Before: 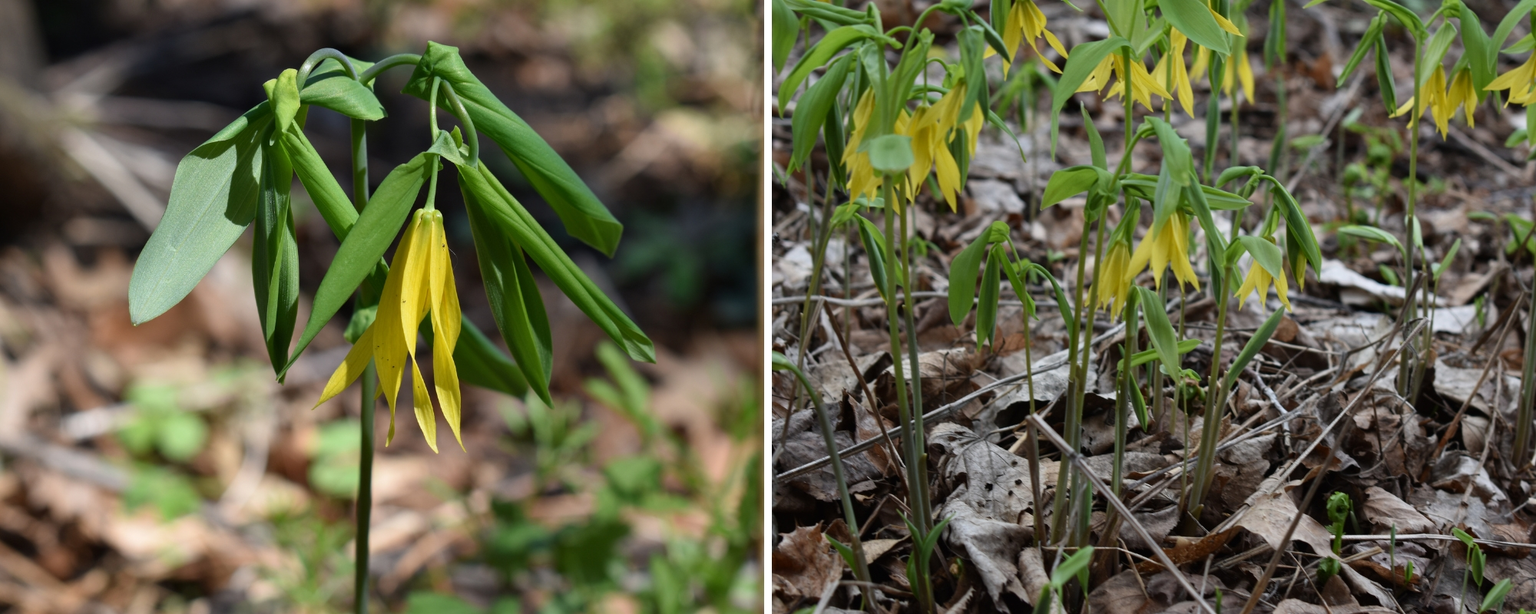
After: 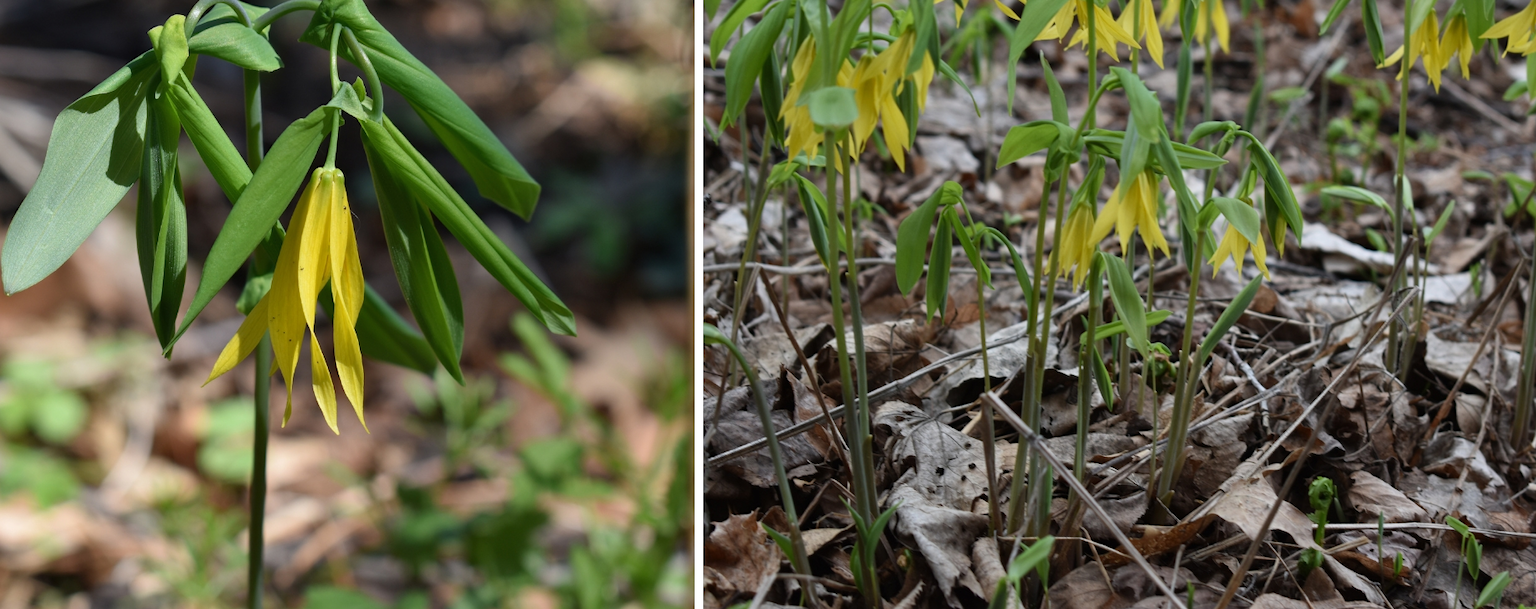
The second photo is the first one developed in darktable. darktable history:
shadows and highlights: radius 127.33, shadows 21.06, highlights -22.9, low approximation 0.01
crop and rotate: left 8.345%, top 9.019%
